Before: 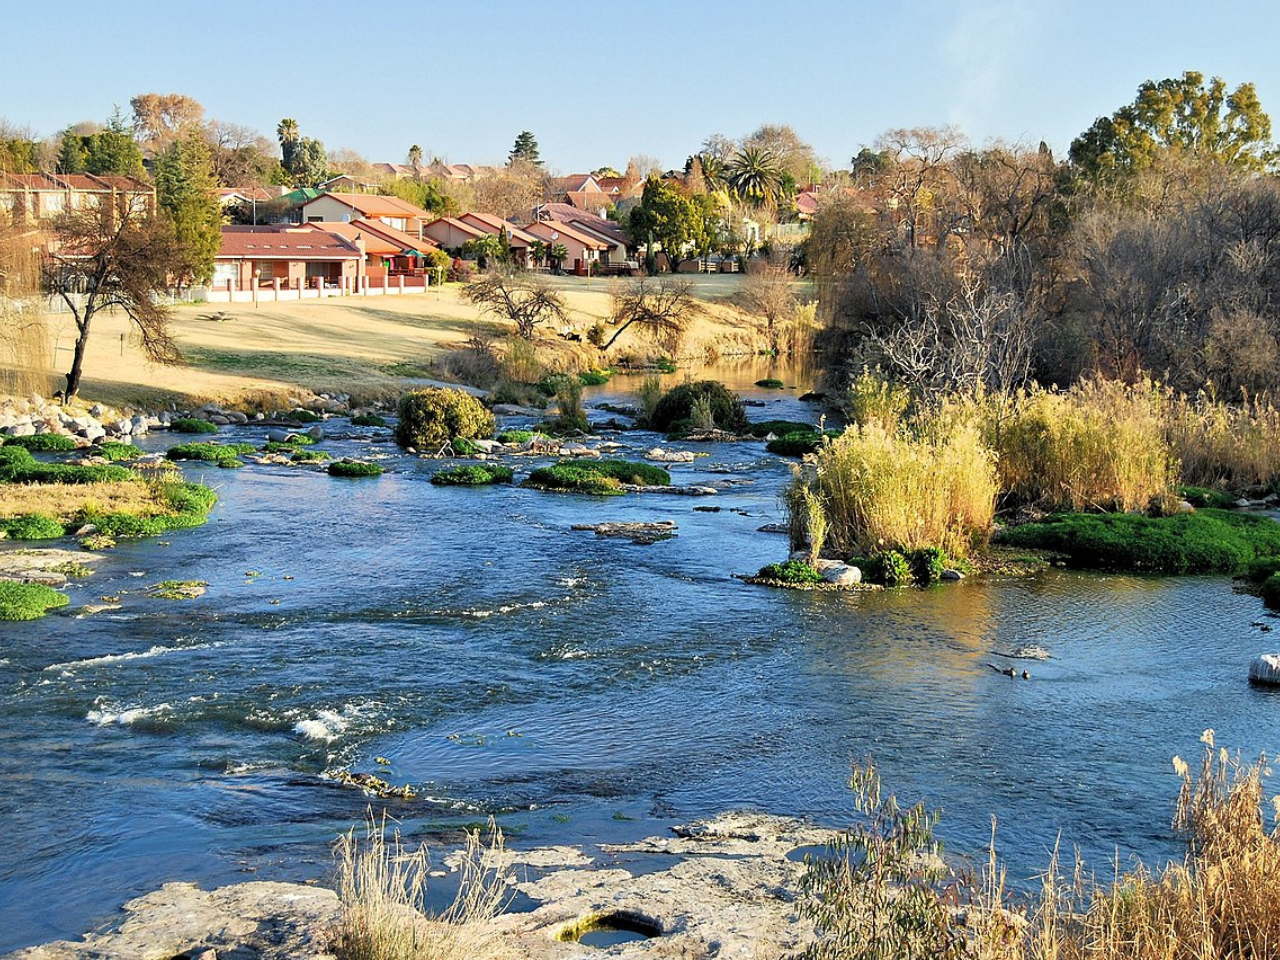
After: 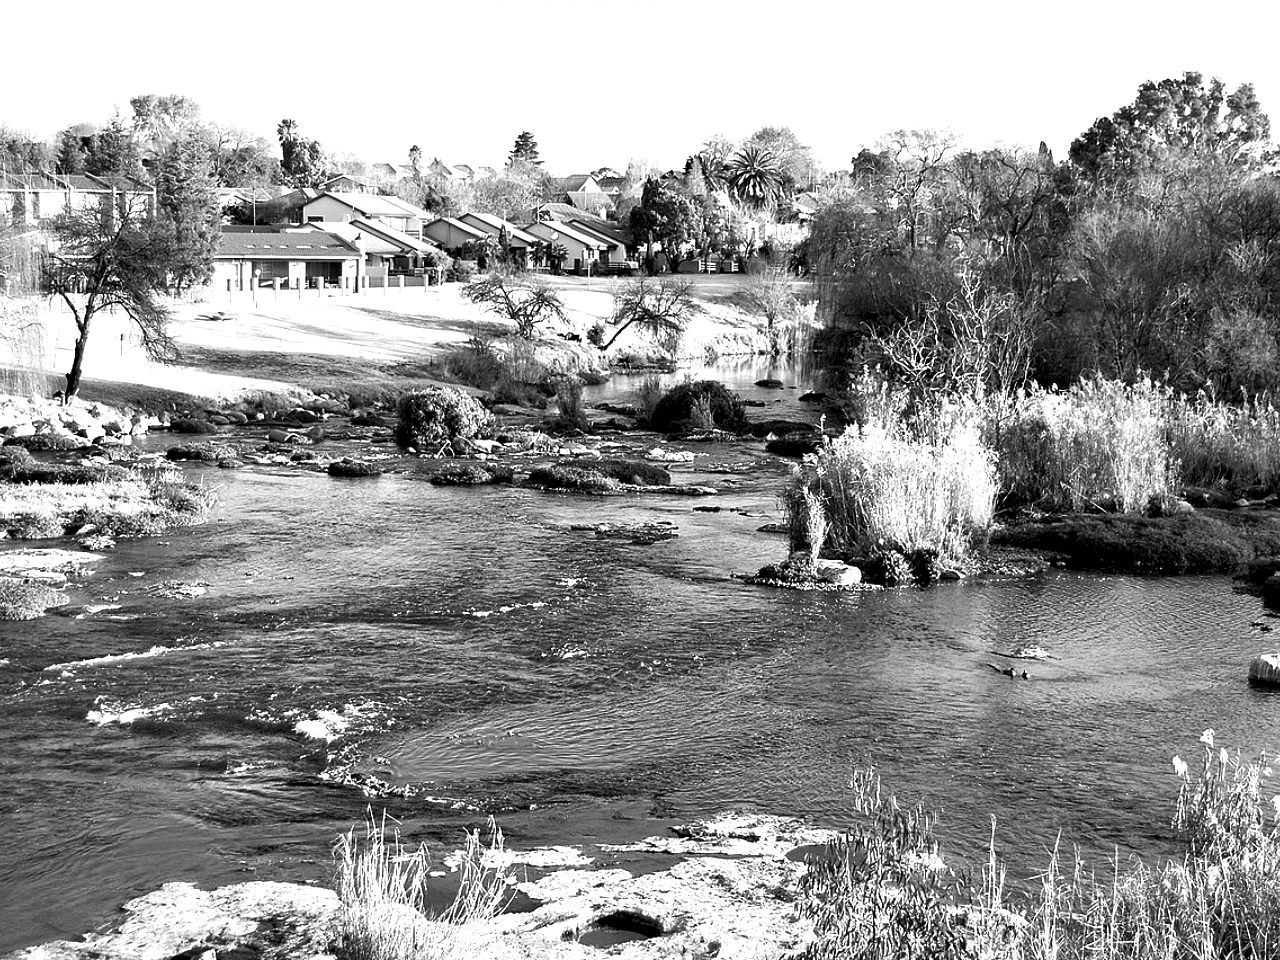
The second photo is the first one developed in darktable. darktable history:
color balance rgb: shadows lift › luminance -7.7%, shadows lift › chroma 2.13%, shadows lift › hue 200.79°, power › luminance -7.77%, power › chroma 2.27%, power › hue 220.69°, highlights gain › luminance 15.15%, highlights gain › chroma 4%, highlights gain › hue 209.35°, global offset › luminance -0.21%, global offset › chroma 0.27%, perceptual saturation grading › global saturation 24.42%, perceptual saturation grading › highlights -24.42%, perceptual saturation grading › mid-tones 24.42%, perceptual saturation grading › shadows 40%, perceptual brilliance grading › global brilliance -5%, perceptual brilliance grading › highlights 24.42%, perceptual brilliance grading › mid-tones 7%, perceptual brilliance grading › shadows -5%
monochrome: on, module defaults
